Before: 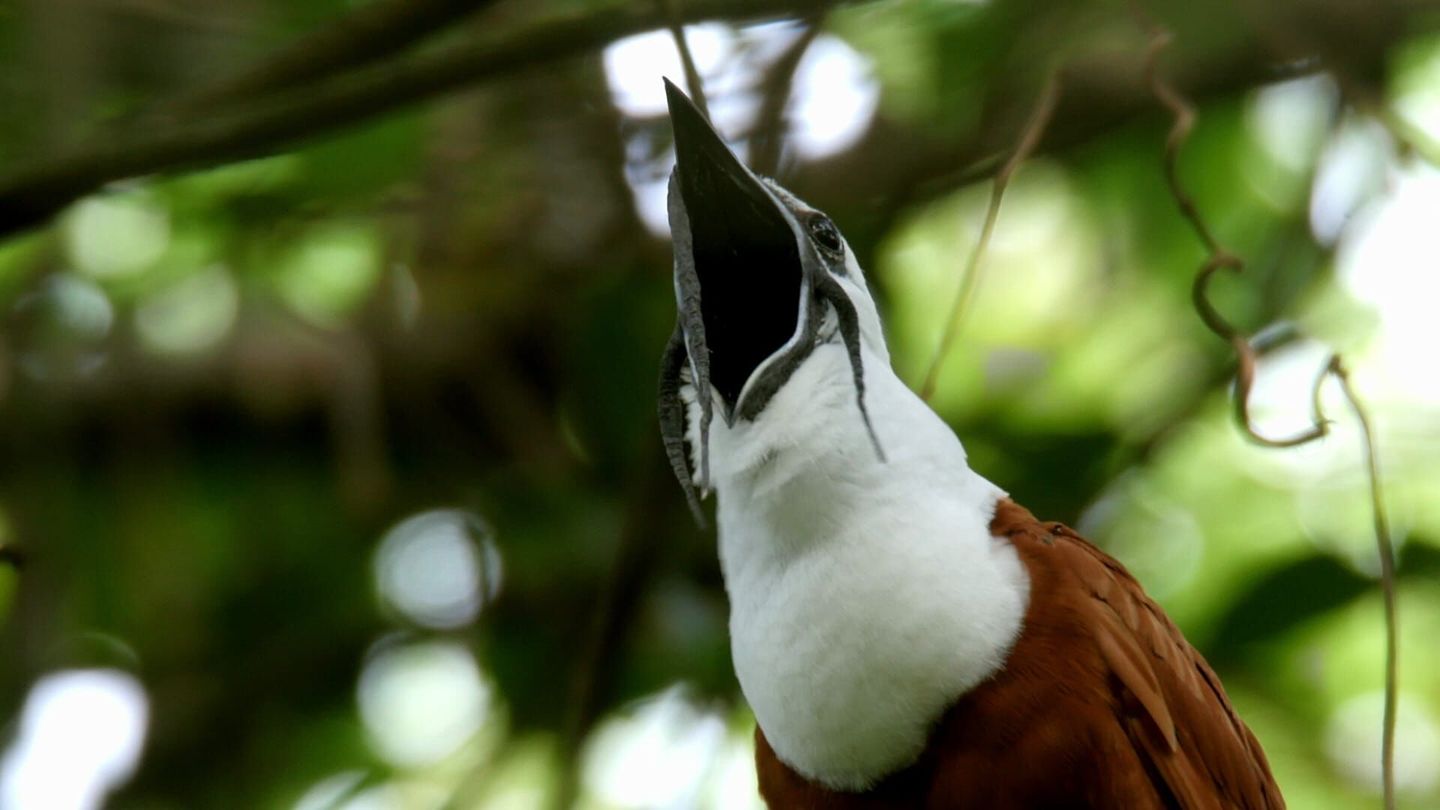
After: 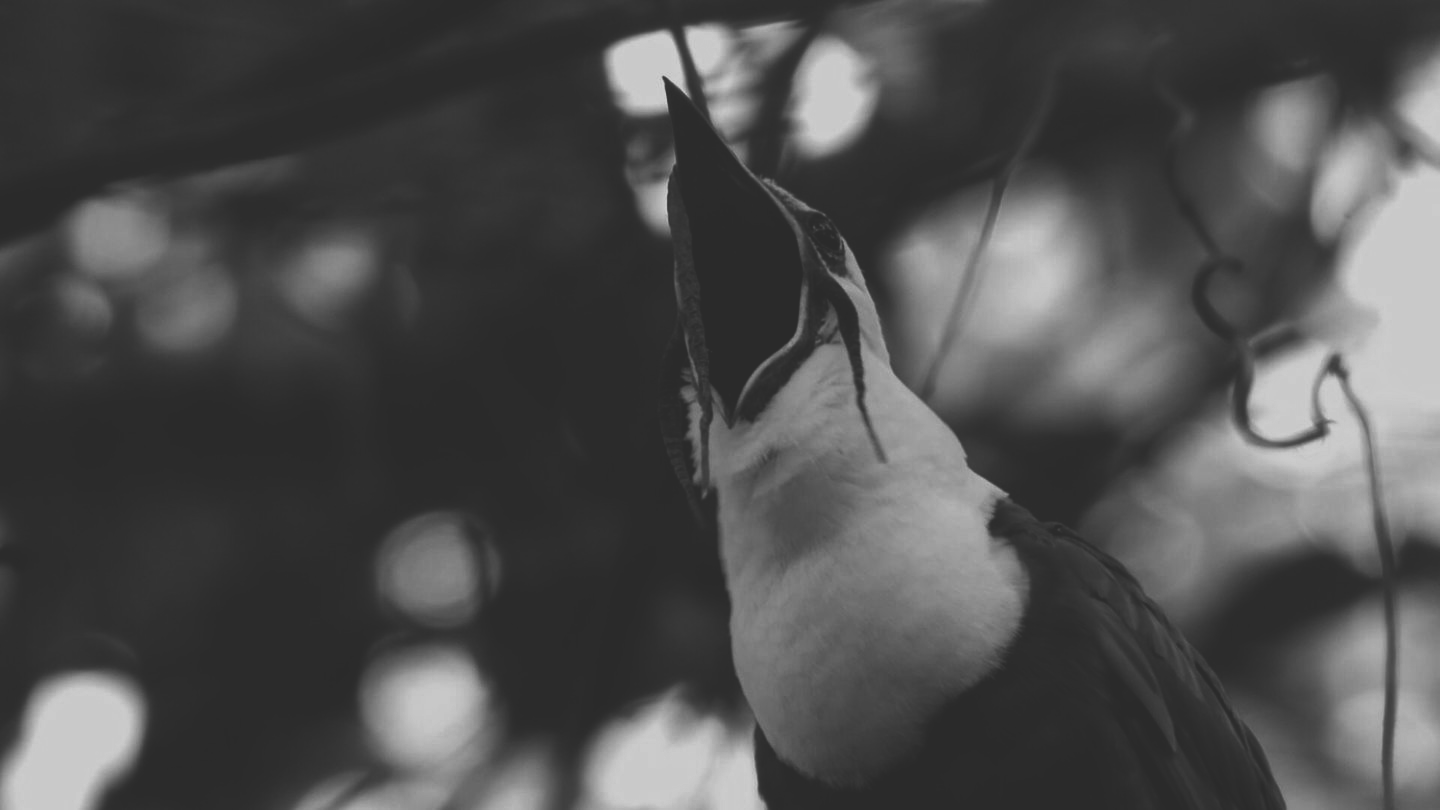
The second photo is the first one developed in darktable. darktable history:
tone curve: curves: ch0 [(0, 0.172) (1, 0.91)], color space Lab, independent channels, preserve colors none
contrast brightness saturation: contrast -0.03, brightness -0.59, saturation -1
exposure: exposure -0.153 EV, compensate highlight preservation false
